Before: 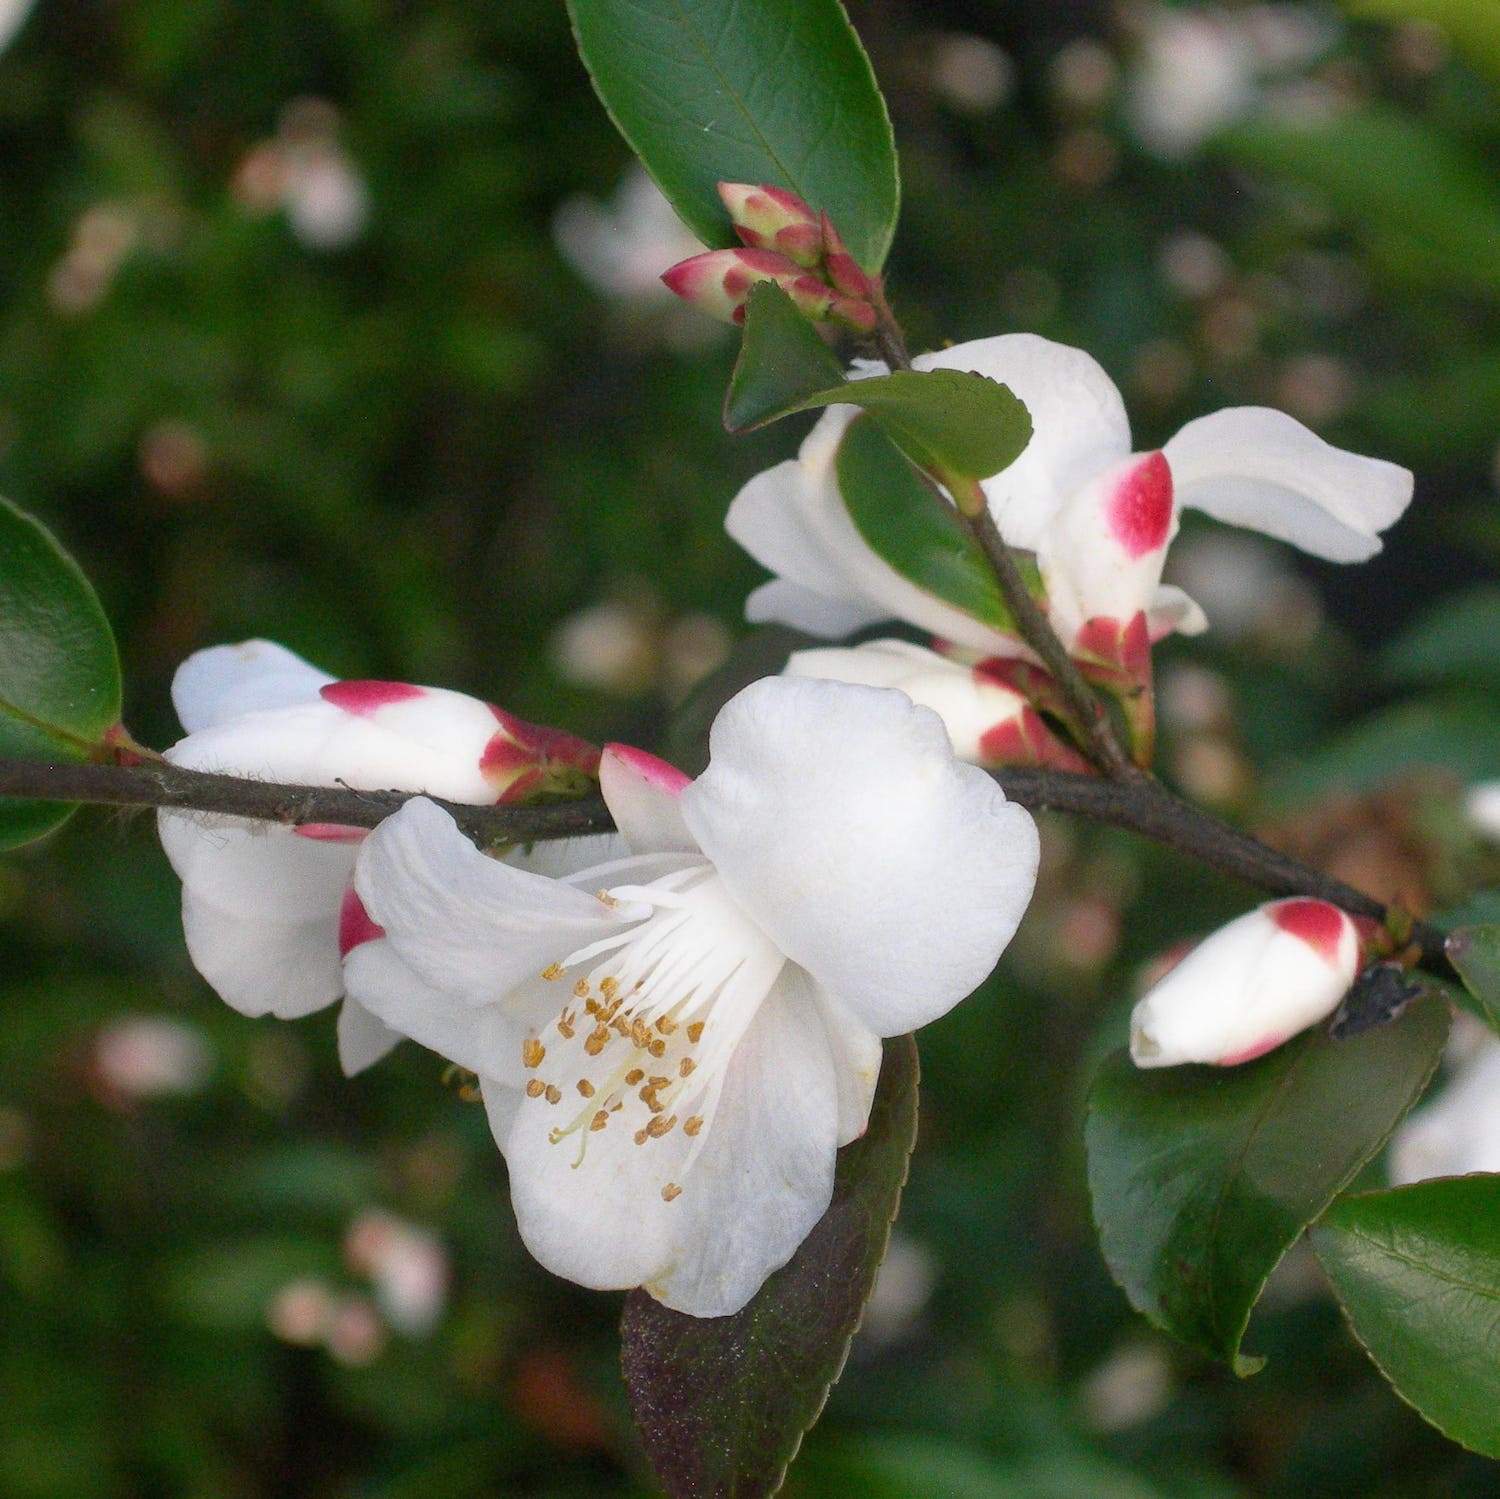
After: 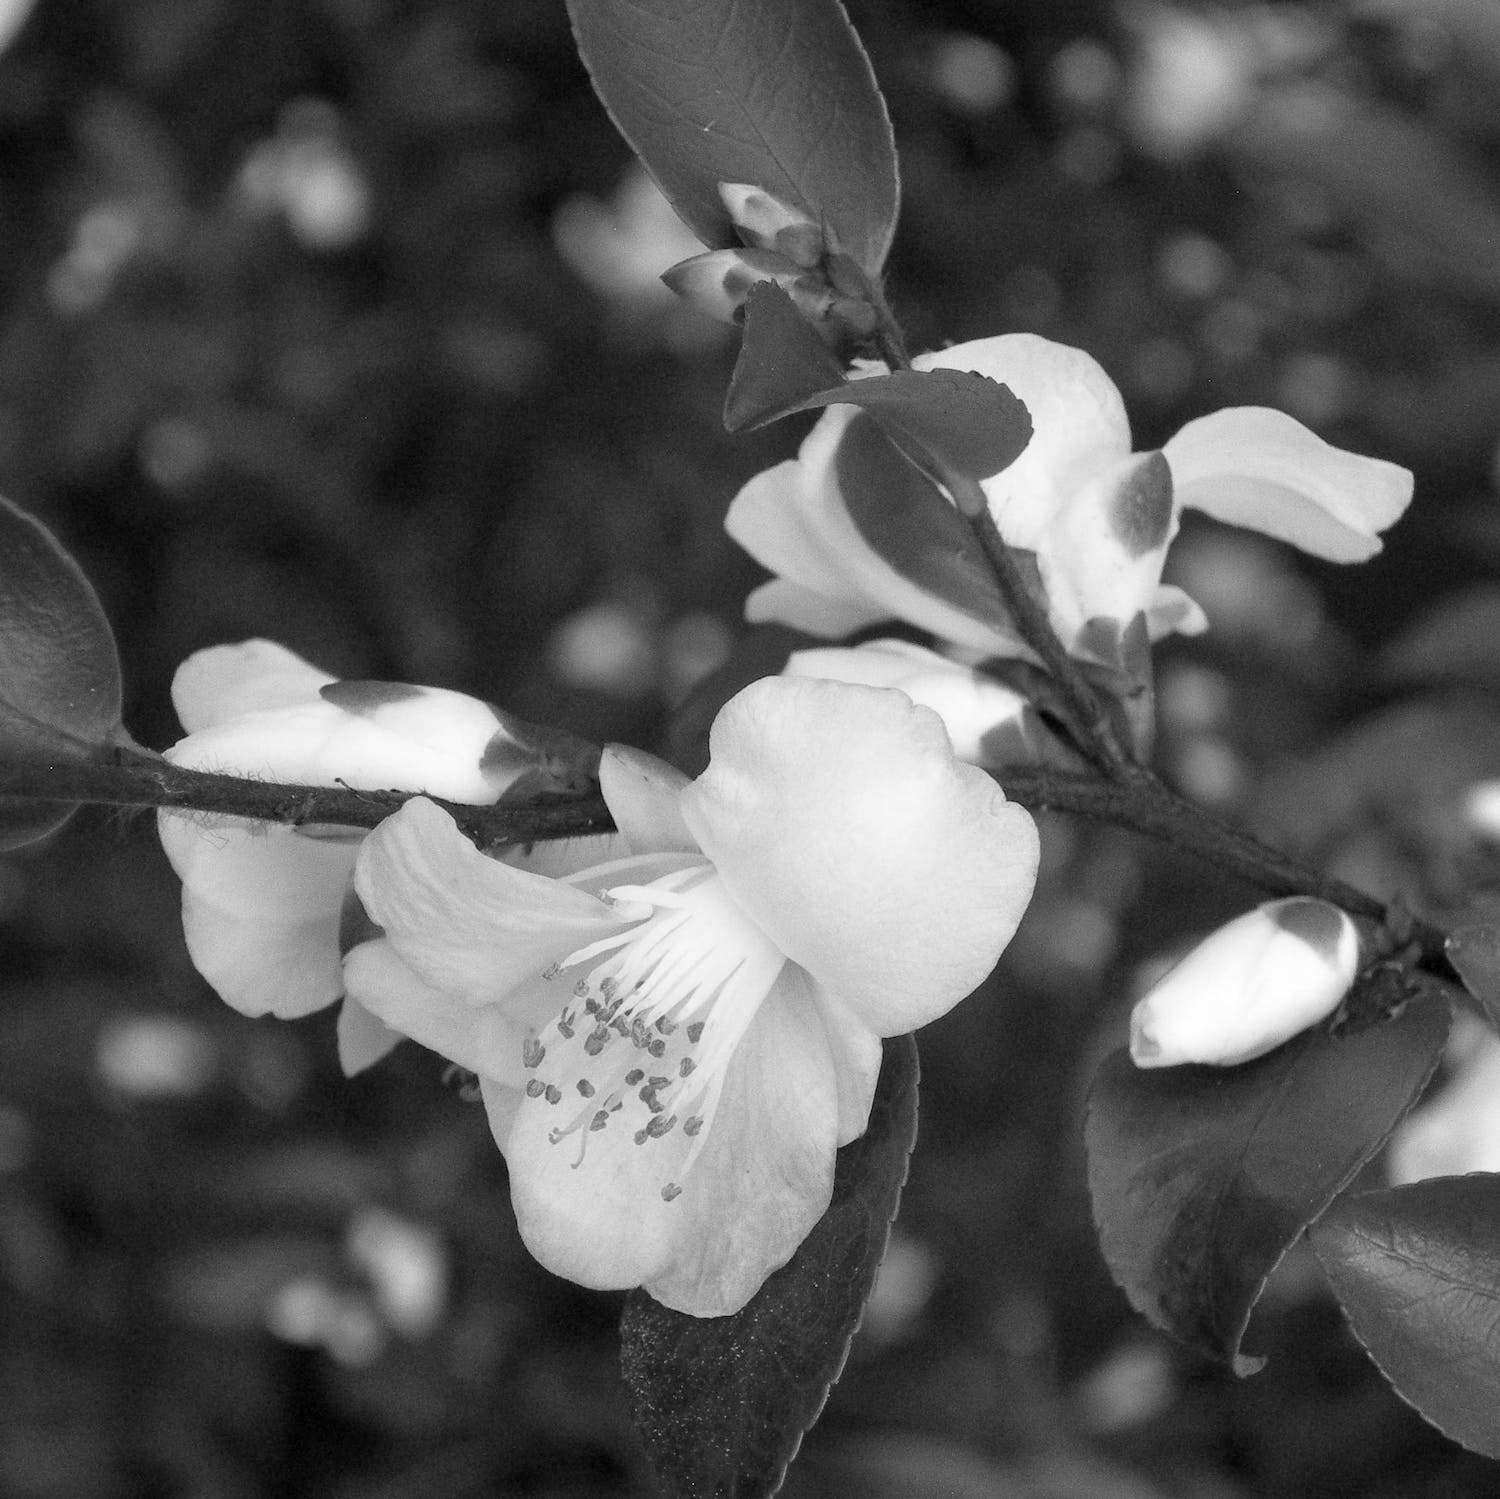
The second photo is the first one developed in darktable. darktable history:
contrast equalizer: octaves 7, y [[0.6 ×6], [0.55 ×6], [0 ×6], [0 ×6], [0 ×6]], mix 0.3
monochrome: a 16.06, b 15.48, size 1
